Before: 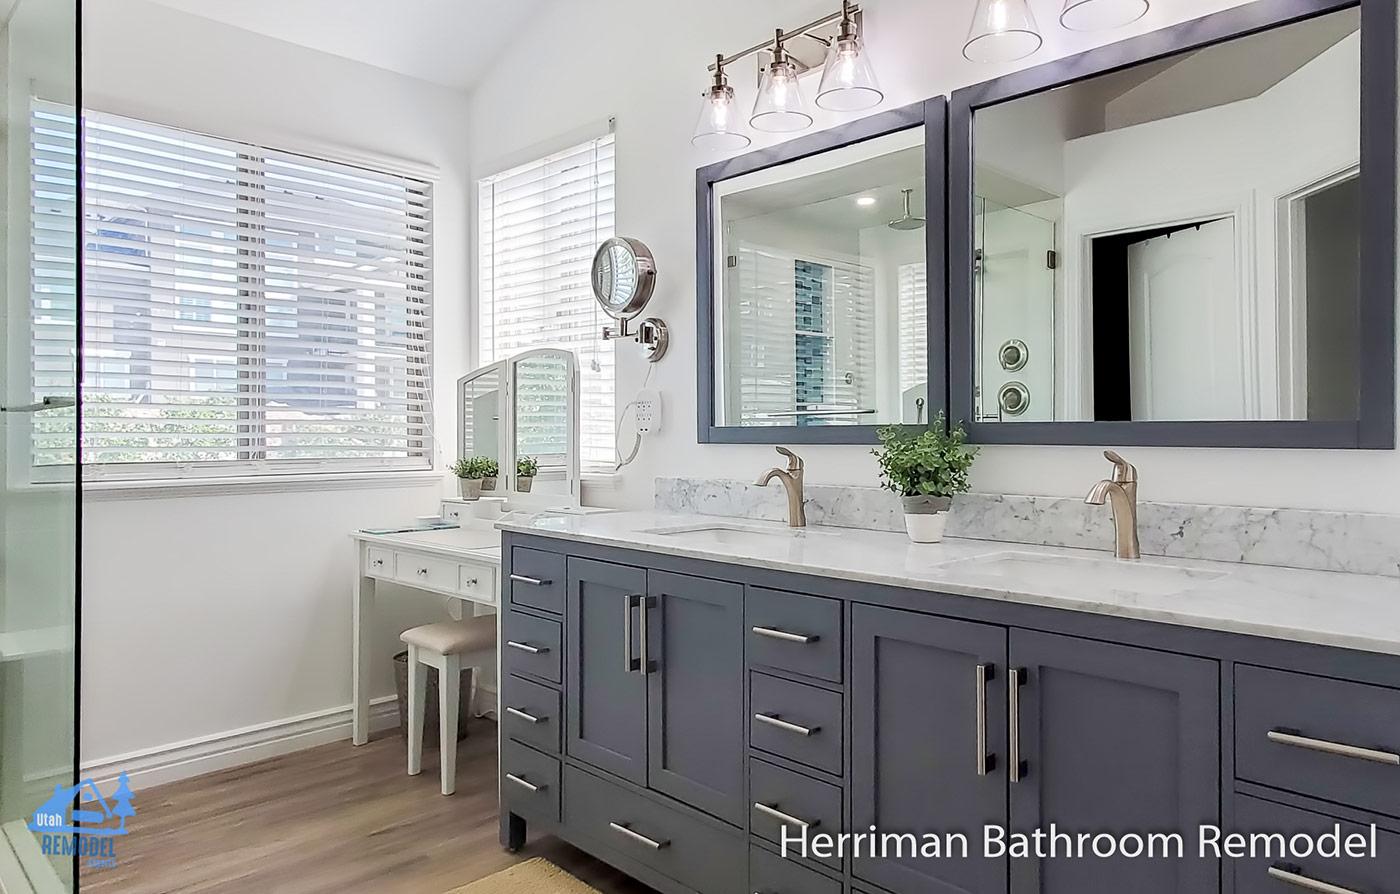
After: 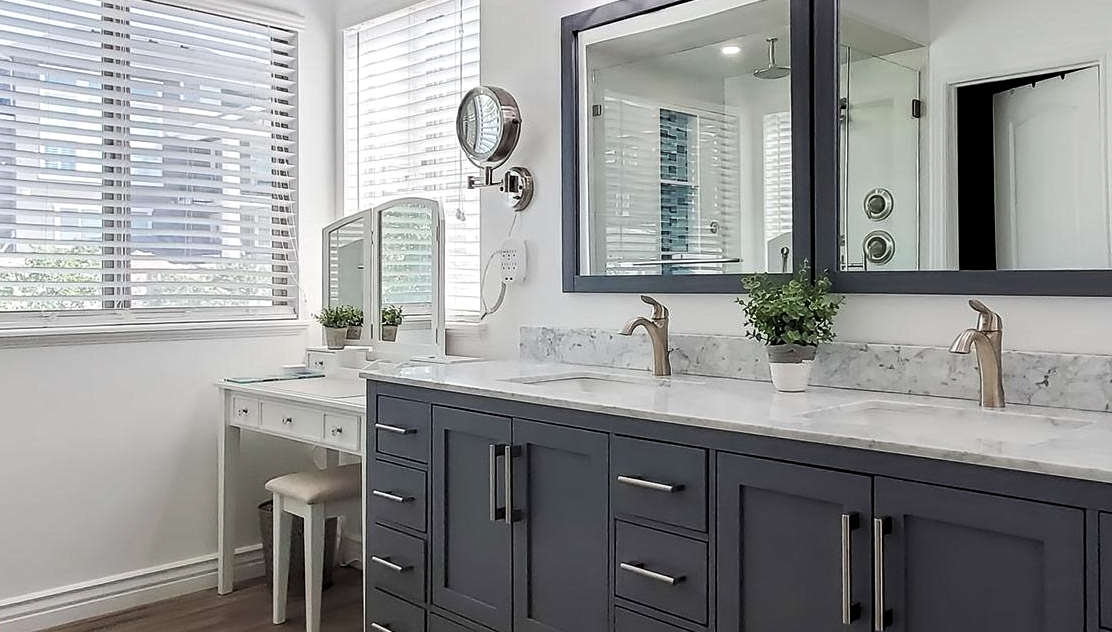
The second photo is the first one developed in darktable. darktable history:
levels: levels [0.029, 0.545, 0.971]
crop: left 9.712%, top 16.928%, right 10.845%, bottom 12.332%
